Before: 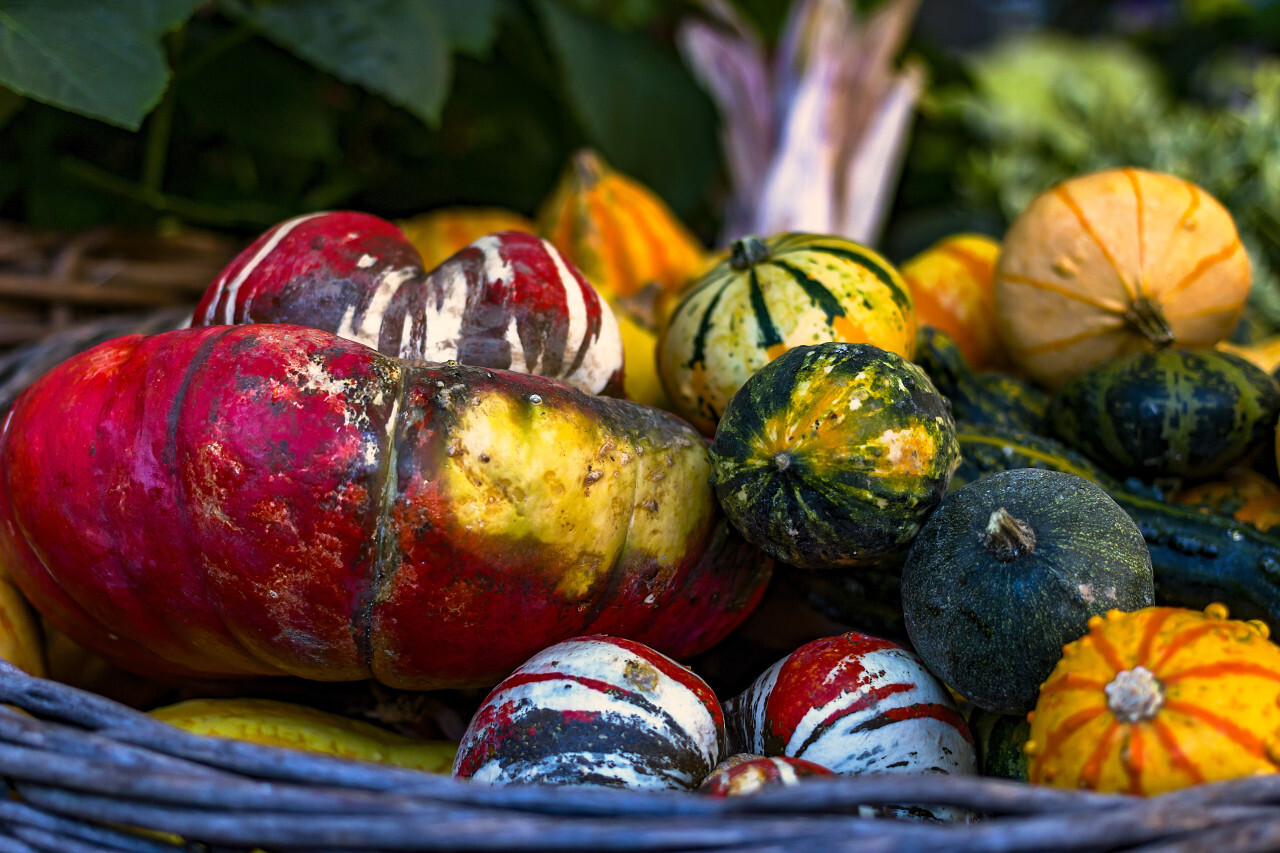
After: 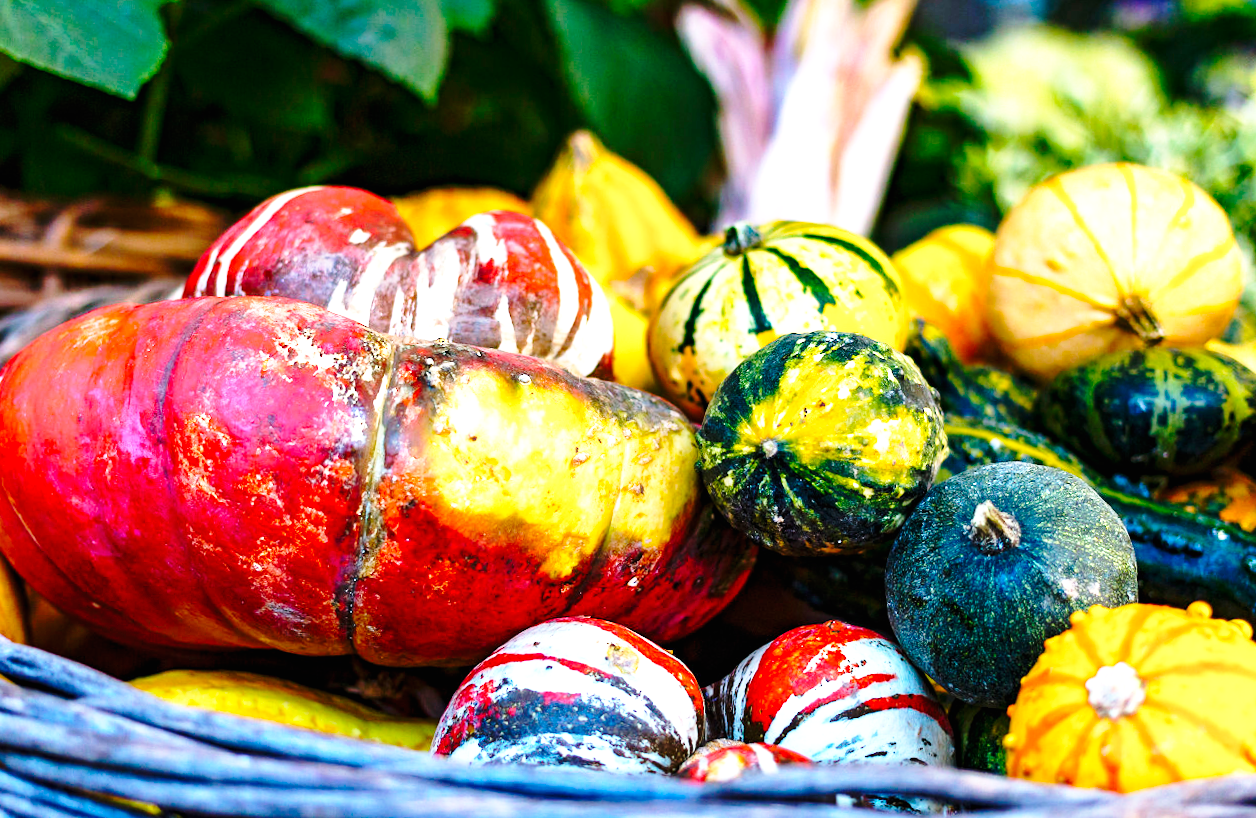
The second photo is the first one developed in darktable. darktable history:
tone equalizer: on, module defaults
rotate and perspective: rotation 1.57°, crop left 0.018, crop right 0.982, crop top 0.039, crop bottom 0.961
base curve: curves: ch0 [(0, 0) (0.032, 0.037) (0.105, 0.228) (0.435, 0.76) (0.856, 0.983) (1, 1)], preserve colors none
exposure: black level correction 0, exposure 1.3 EV, compensate exposure bias true, compensate highlight preservation false
